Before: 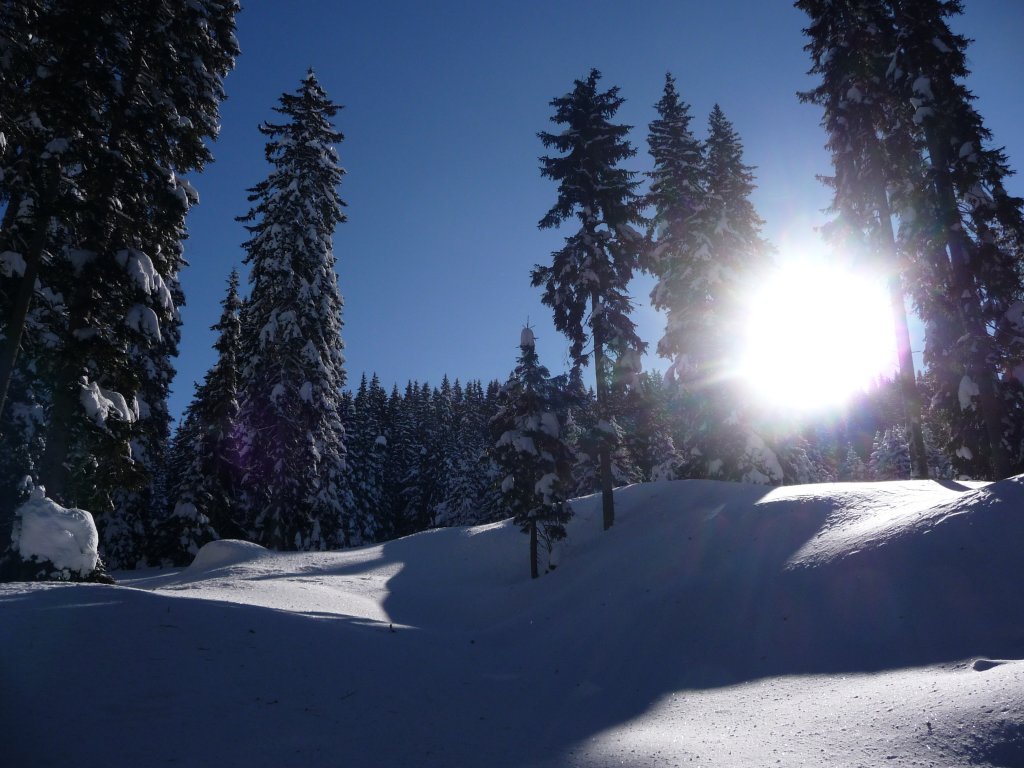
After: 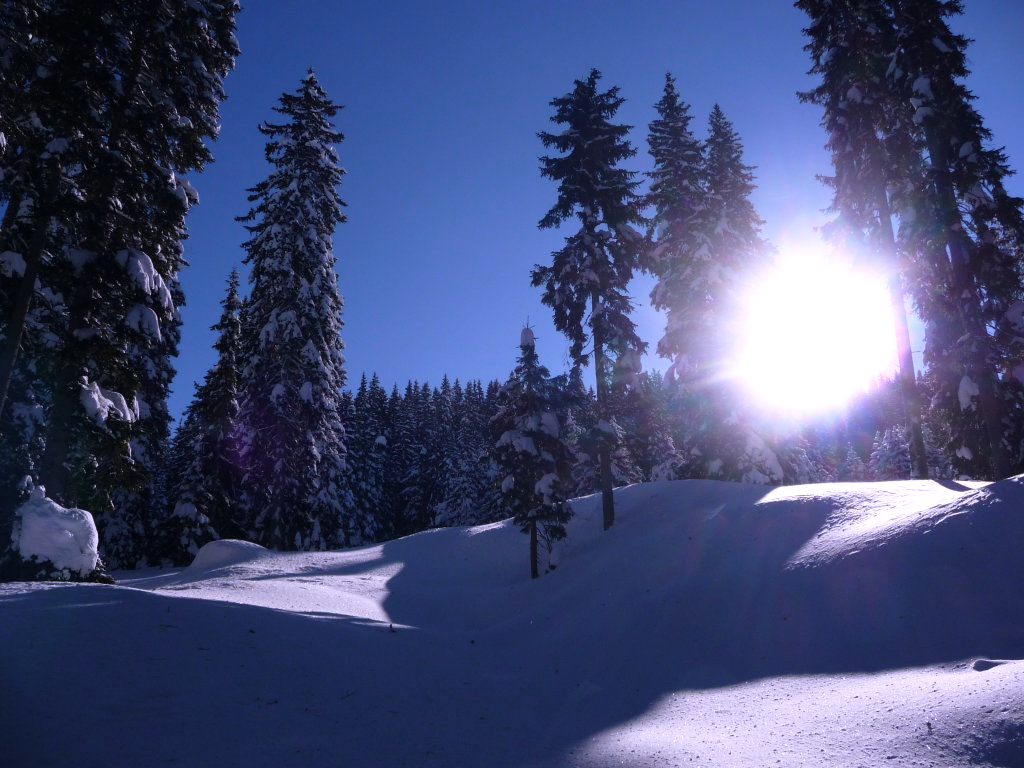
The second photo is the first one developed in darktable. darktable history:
velvia: strength 17%
white balance: red 1.042, blue 1.17
